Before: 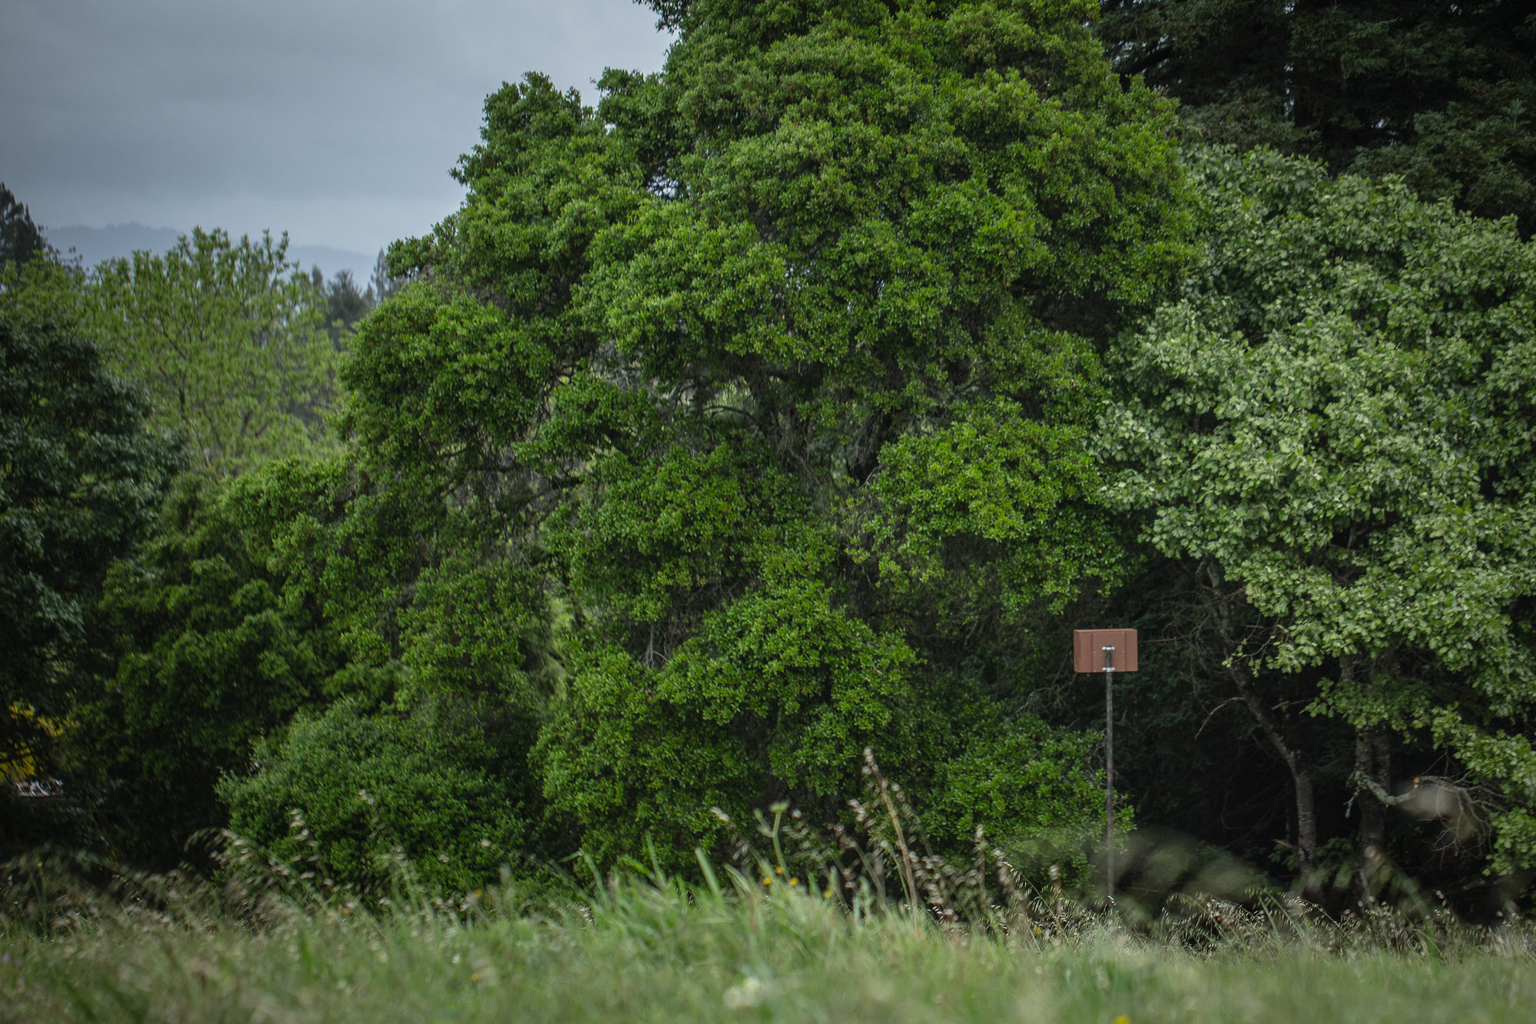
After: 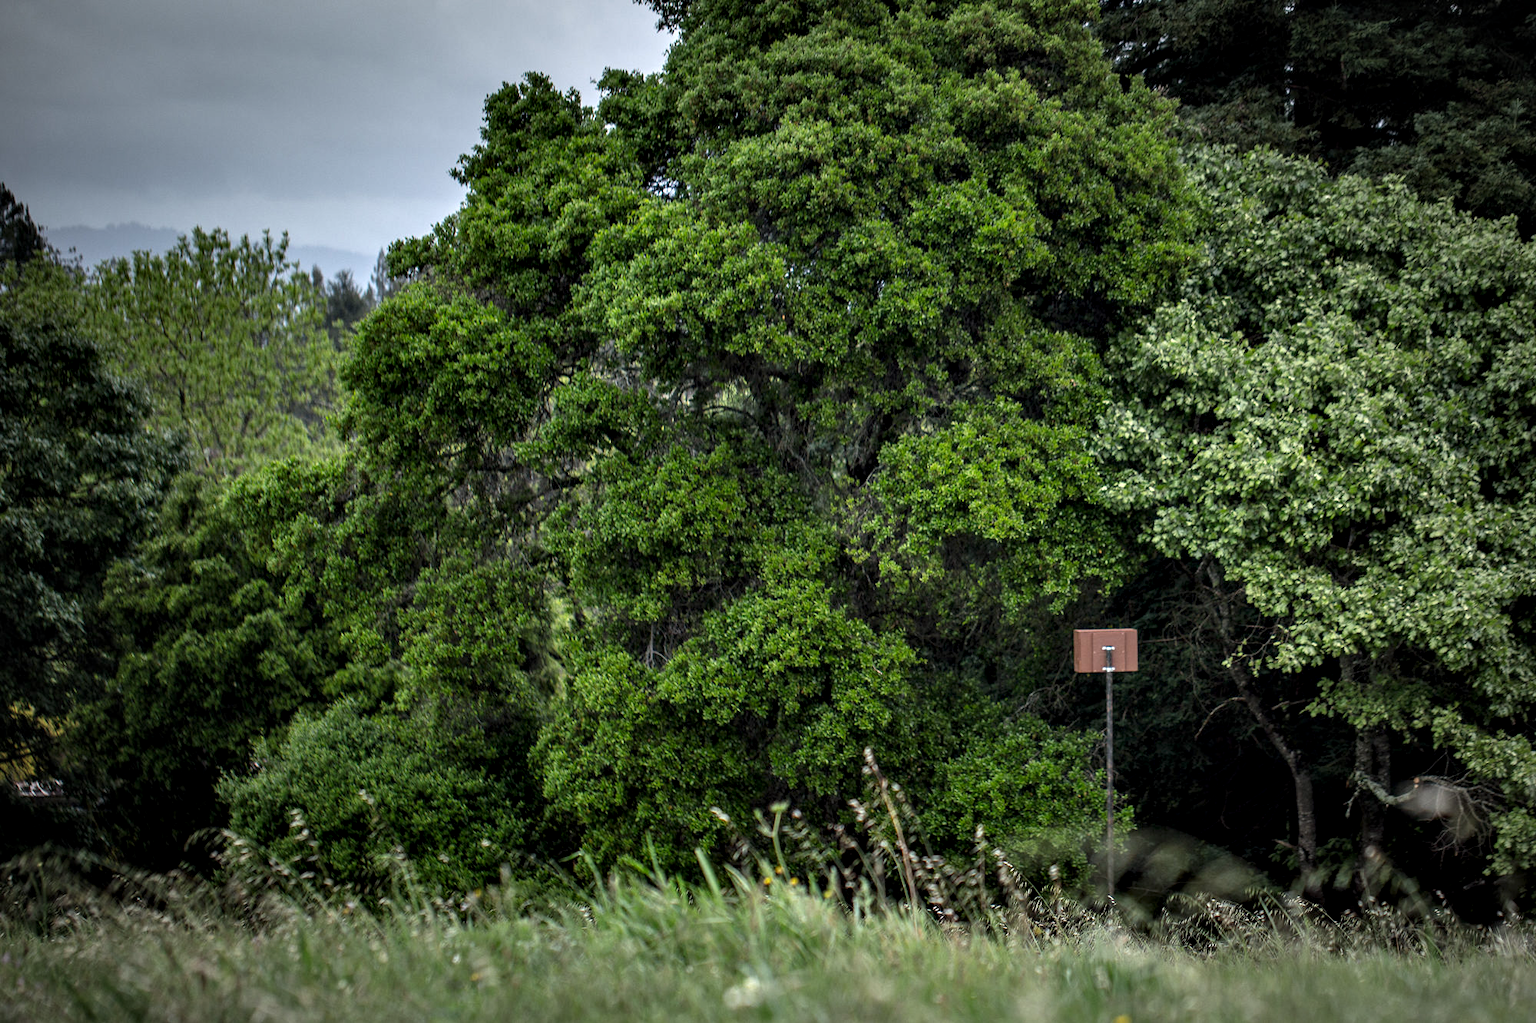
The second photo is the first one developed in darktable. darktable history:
contrast equalizer: y [[0.627 ×6], [0.563 ×6], [0 ×6], [0 ×6], [0 ×6]], mix 0.773
vignetting: fall-off start 67.85%, fall-off radius 67.65%, brightness -0.178, saturation -0.311, automatic ratio true
